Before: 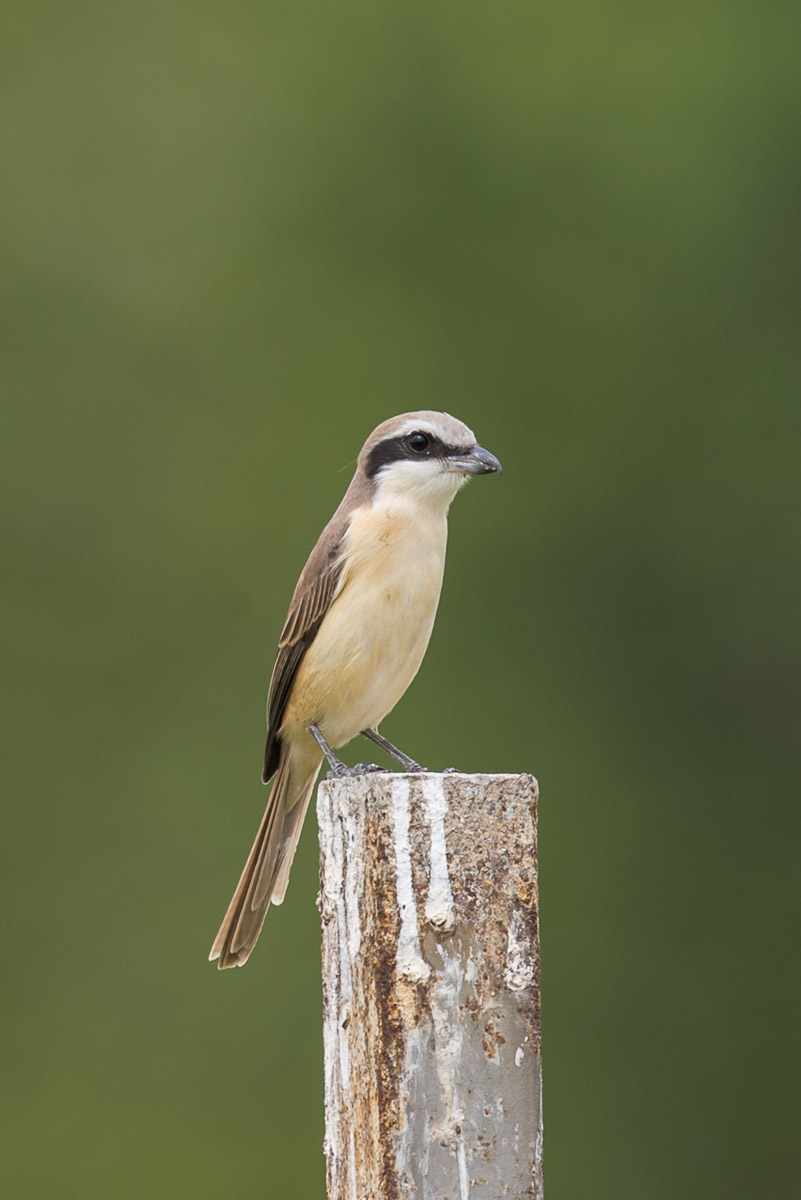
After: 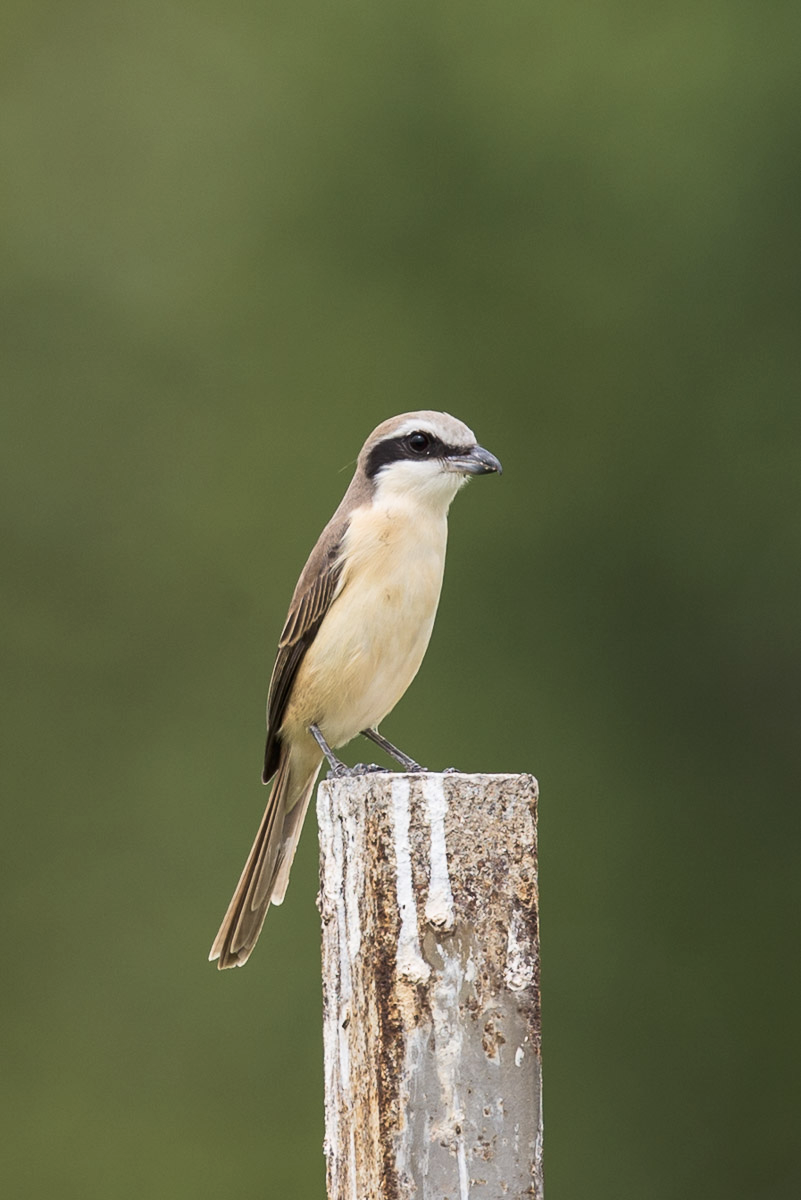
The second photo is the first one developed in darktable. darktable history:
color correction: saturation 0.57
velvia: on, module defaults
contrast brightness saturation: contrast 0.16, saturation 0.32
